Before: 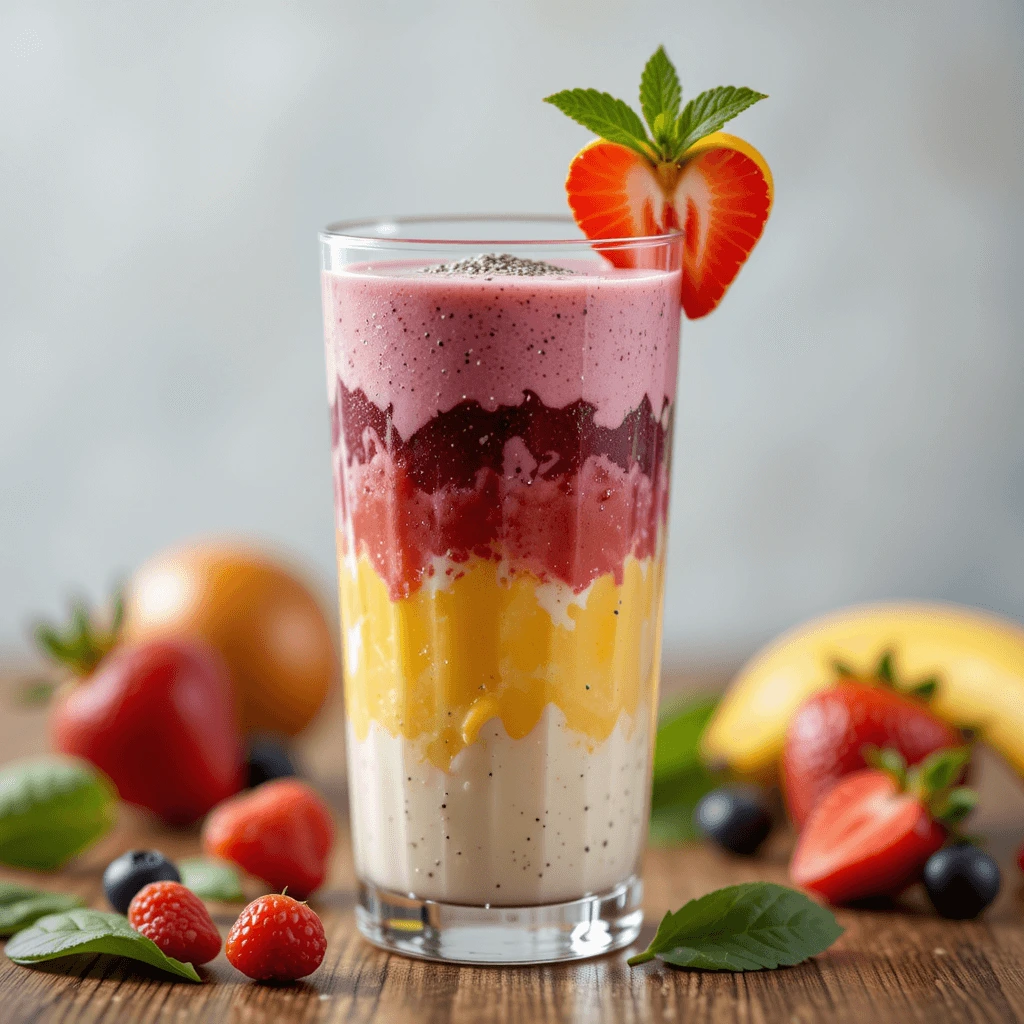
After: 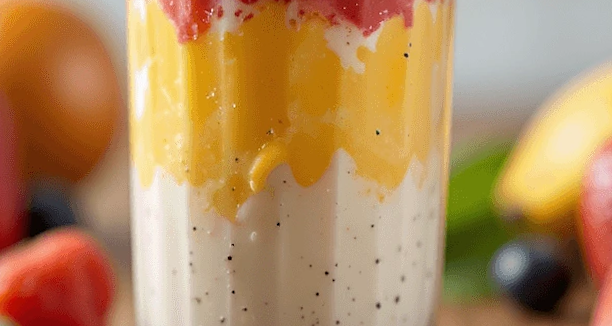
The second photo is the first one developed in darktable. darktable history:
rotate and perspective: rotation 0.215°, lens shift (vertical) -0.139, crop left 0.069, crop right 0.939, crop top 0.002, crop bottom 0.996
crop: left 18.091%, top 51.13%, right 17.525%, bottom 16.85%
sharpen: radius 1.458, amount 0.398, threshold 1.271
